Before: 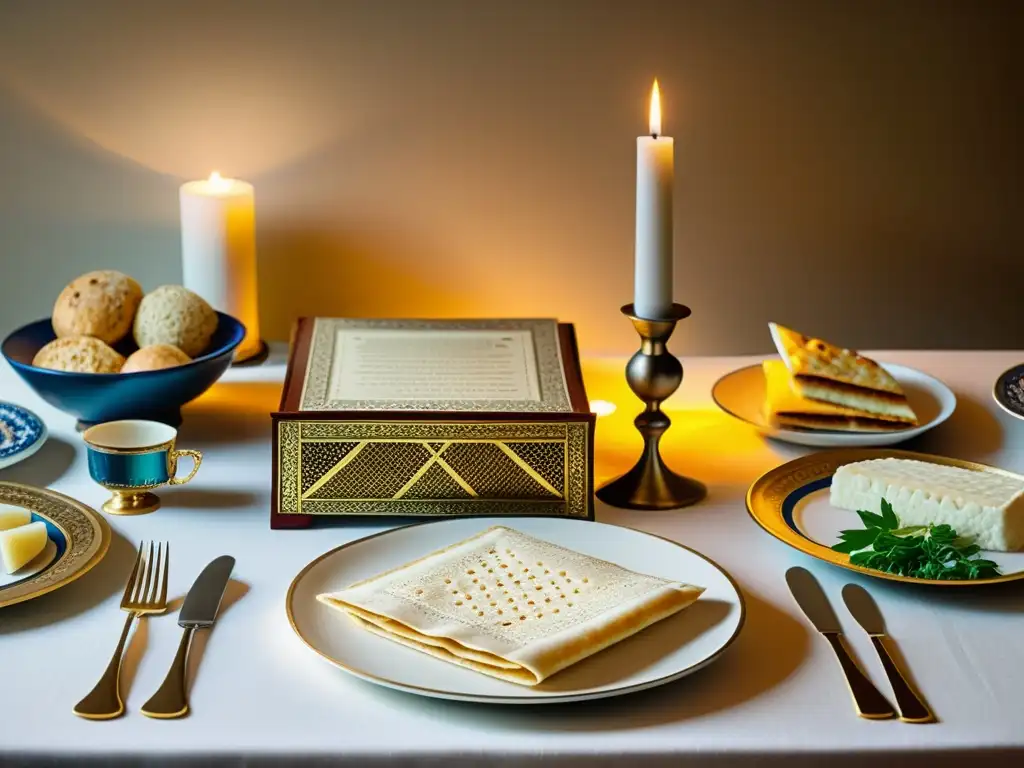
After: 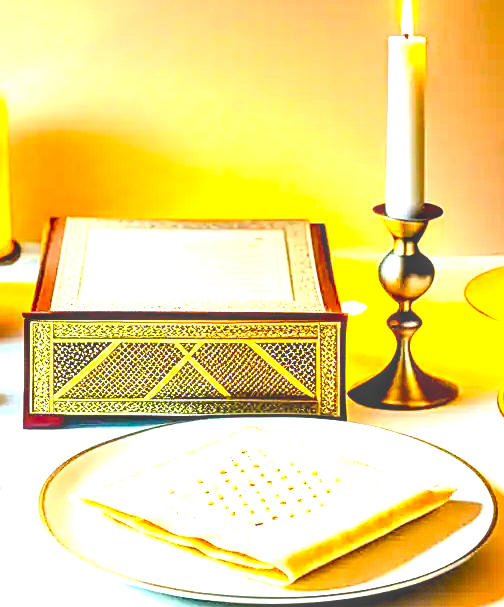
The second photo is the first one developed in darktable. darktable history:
local contrast: highlights 63%, detail 143%, midtone range 0.421
exposure: black level correction 0.005, exposure 2.076 EV, compensate highlight preservation false
color balance rgb: global offset › luminance 1.983%, linear chroma grading › global chroma 14.713%, perceptual saturation grading › global saturation 9.253%, perceptual saturation grading › highlights -13.611%, perceptual saturation grading › mid-tones 14.543%, perceptual saturation grading › shadows 22.329%, contrast 5.731%
sharpen: on, module defaults
contrast brightness saturation: contrast 0.204, brightness 0.144, saturation 0.142
crop and rotate: angle 0.017°, left 24.285%, top 13.106%, right 26.396%, bottom 7.781%
